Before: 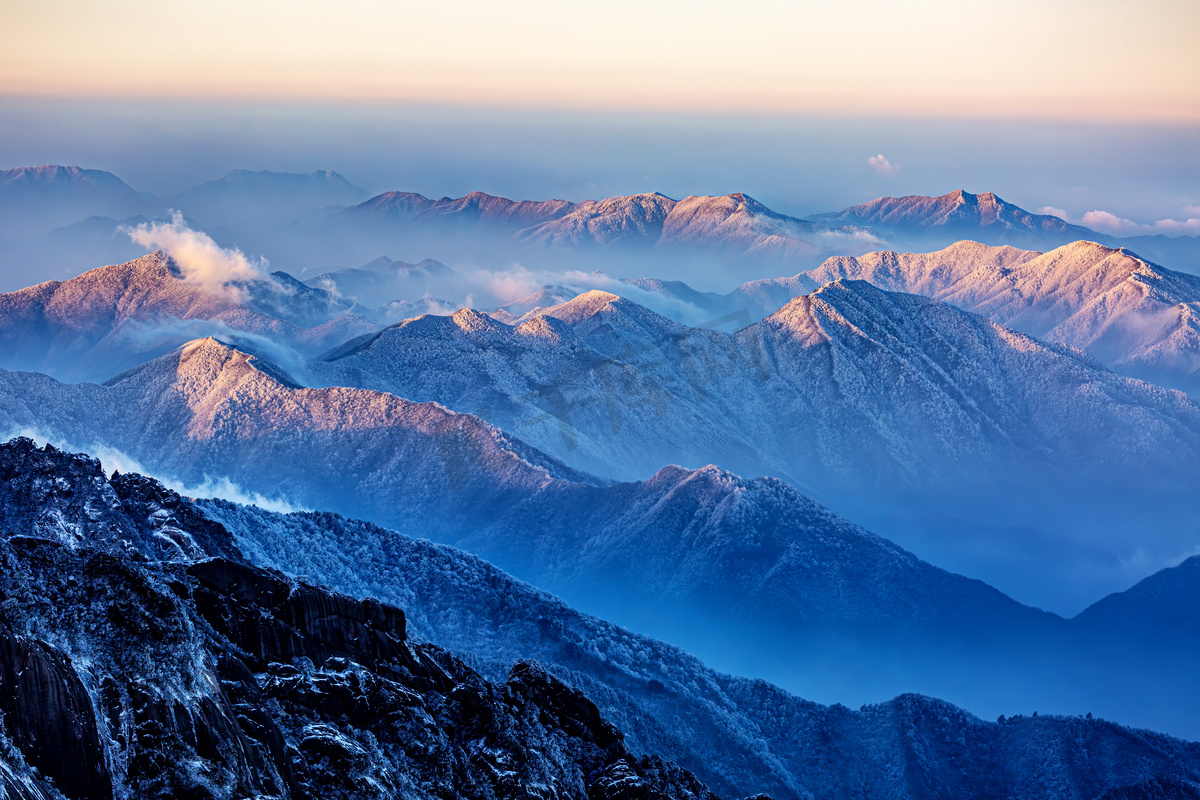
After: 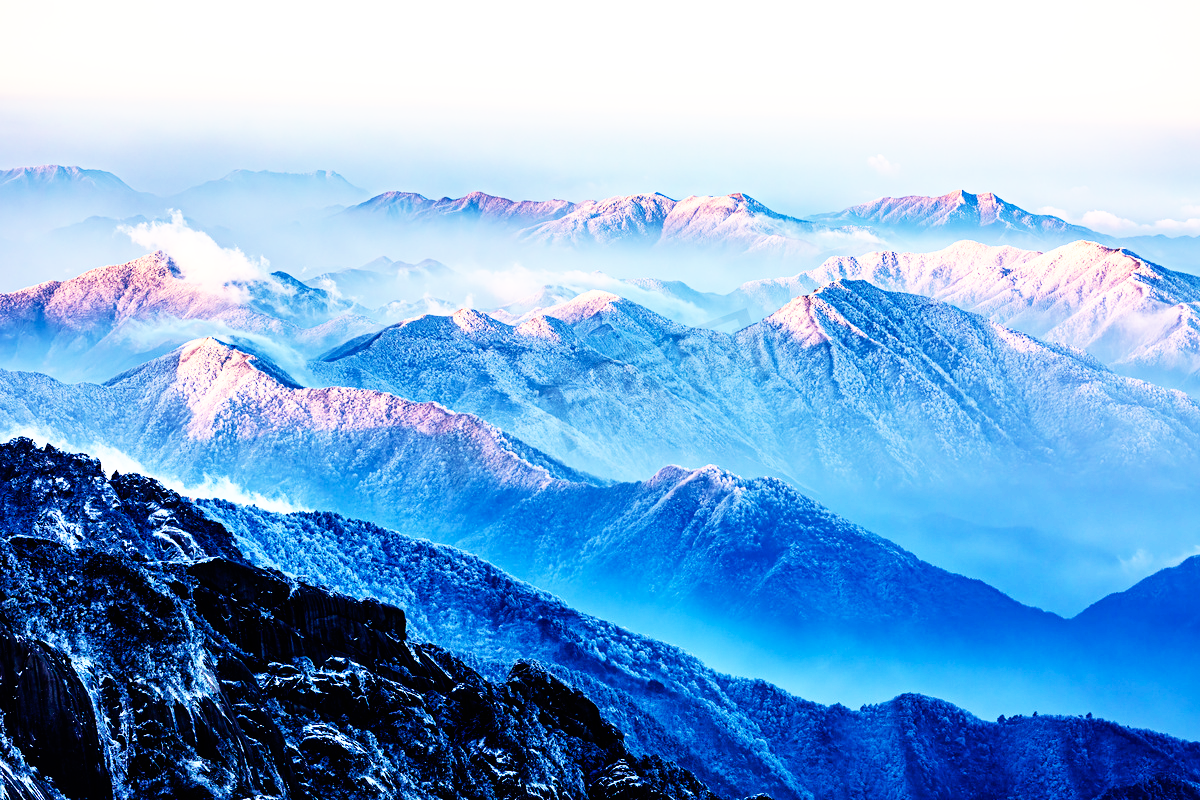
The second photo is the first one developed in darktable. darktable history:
base curve: curves: ch0 [(0, 0) (0.007, 0.004) (0.027, 0.03) (0.046, 0.07) (0.207, 0.54) (0.442, 0.872) (0.673, 0.972) (1, 1)], preserve colors none
contrast brightness saturation: saturation -0.05
tone equalizer: -8 EV -0.417 EV, -7 EV -0.389 EV, -6 EV -0.333 EV, -5 EV -0.222 EV, -3 EV 0.222 EV, -2 EV 0.333 EV, -1 EV 0.389 EV, +0 EV 0.417 EV, edges refinement/feathering 500, mask exposure compensation -1.57 EV, preserve details no
velvia: on, module defaults
